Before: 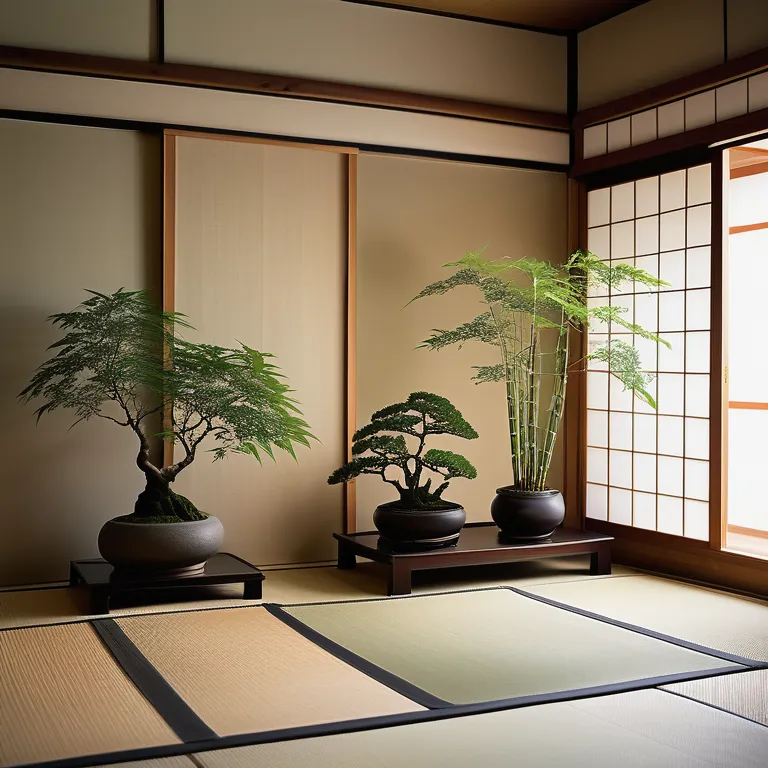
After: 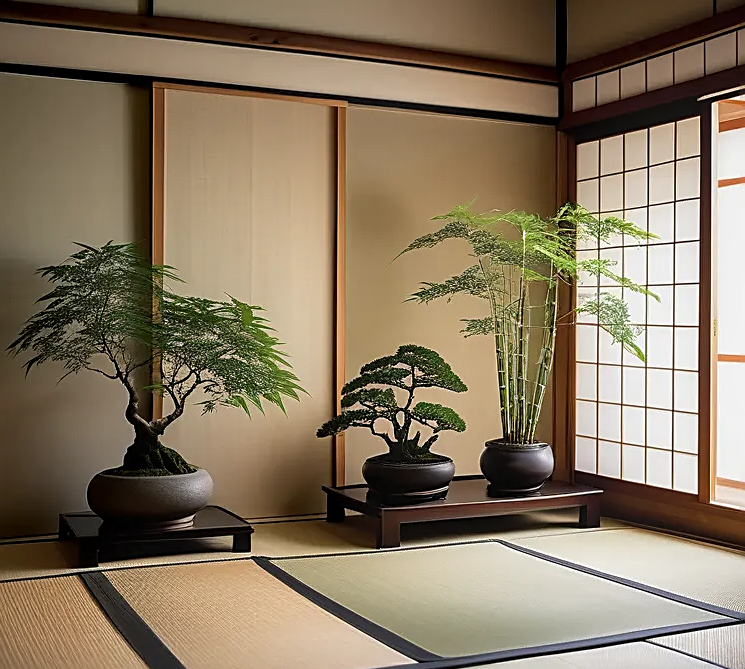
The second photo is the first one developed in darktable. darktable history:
crop: left 1.507%, top 6.147%, right 1.379%, bottom 6.637%
sharpen: on, module defaults
local contrast: on, module defaults
